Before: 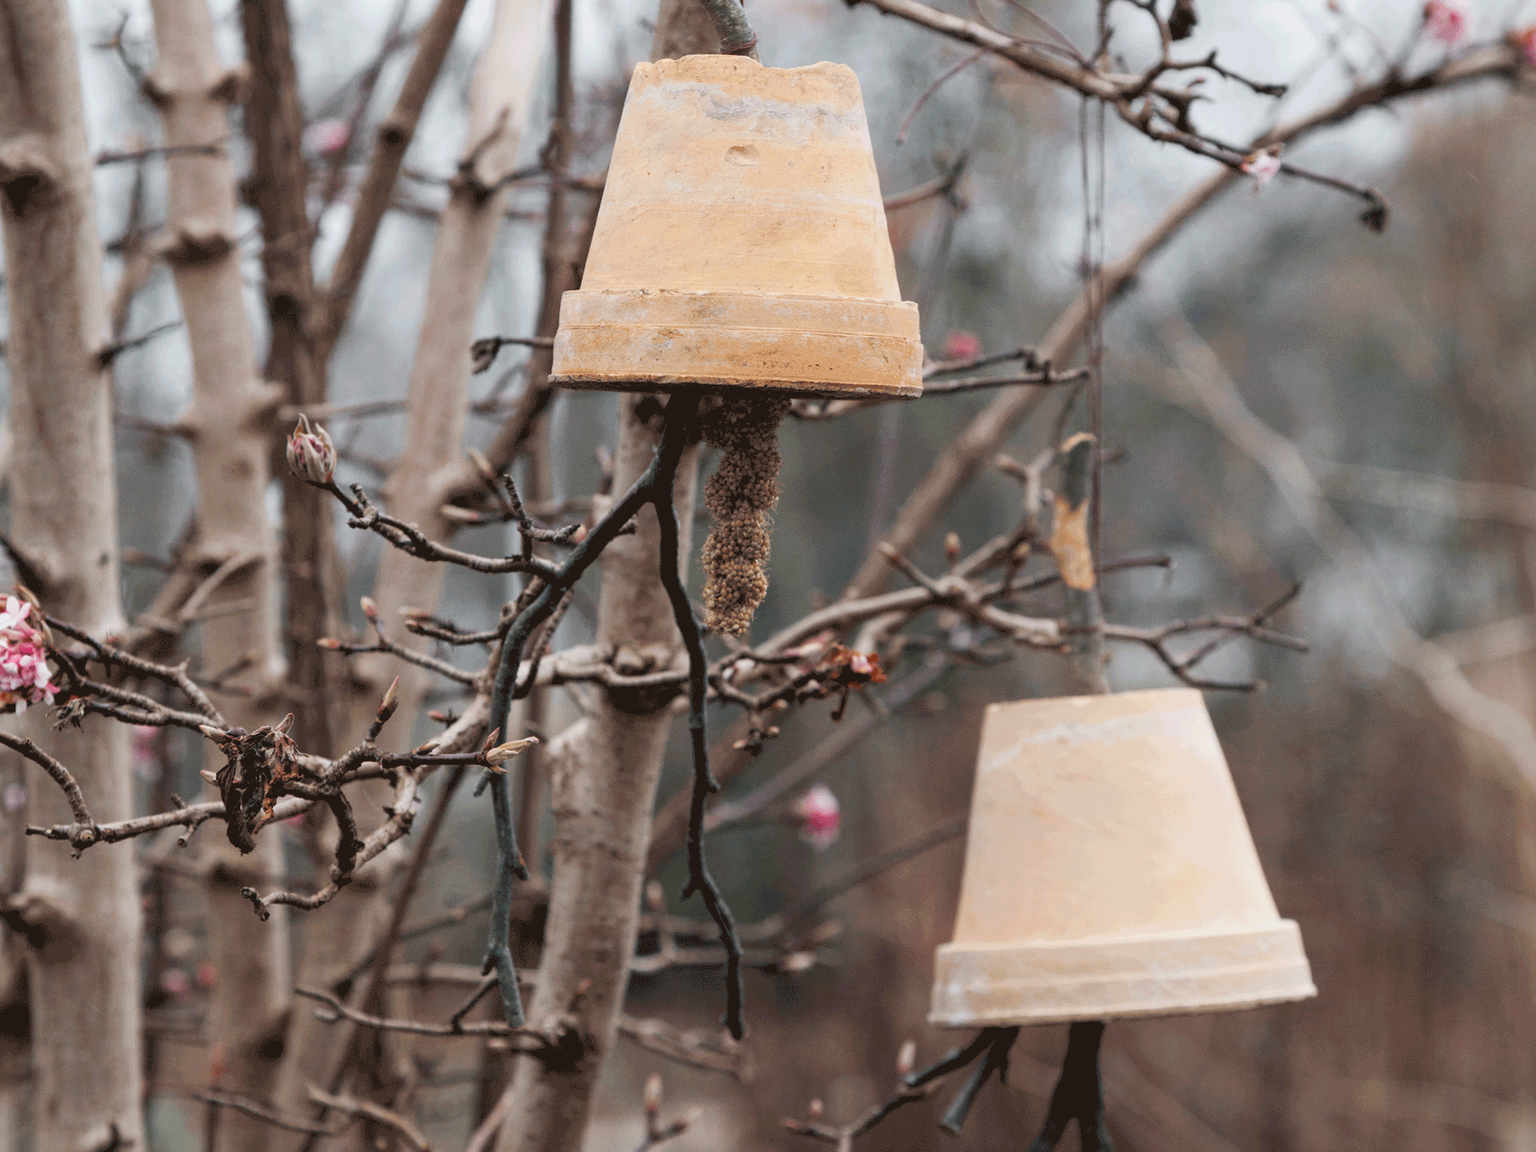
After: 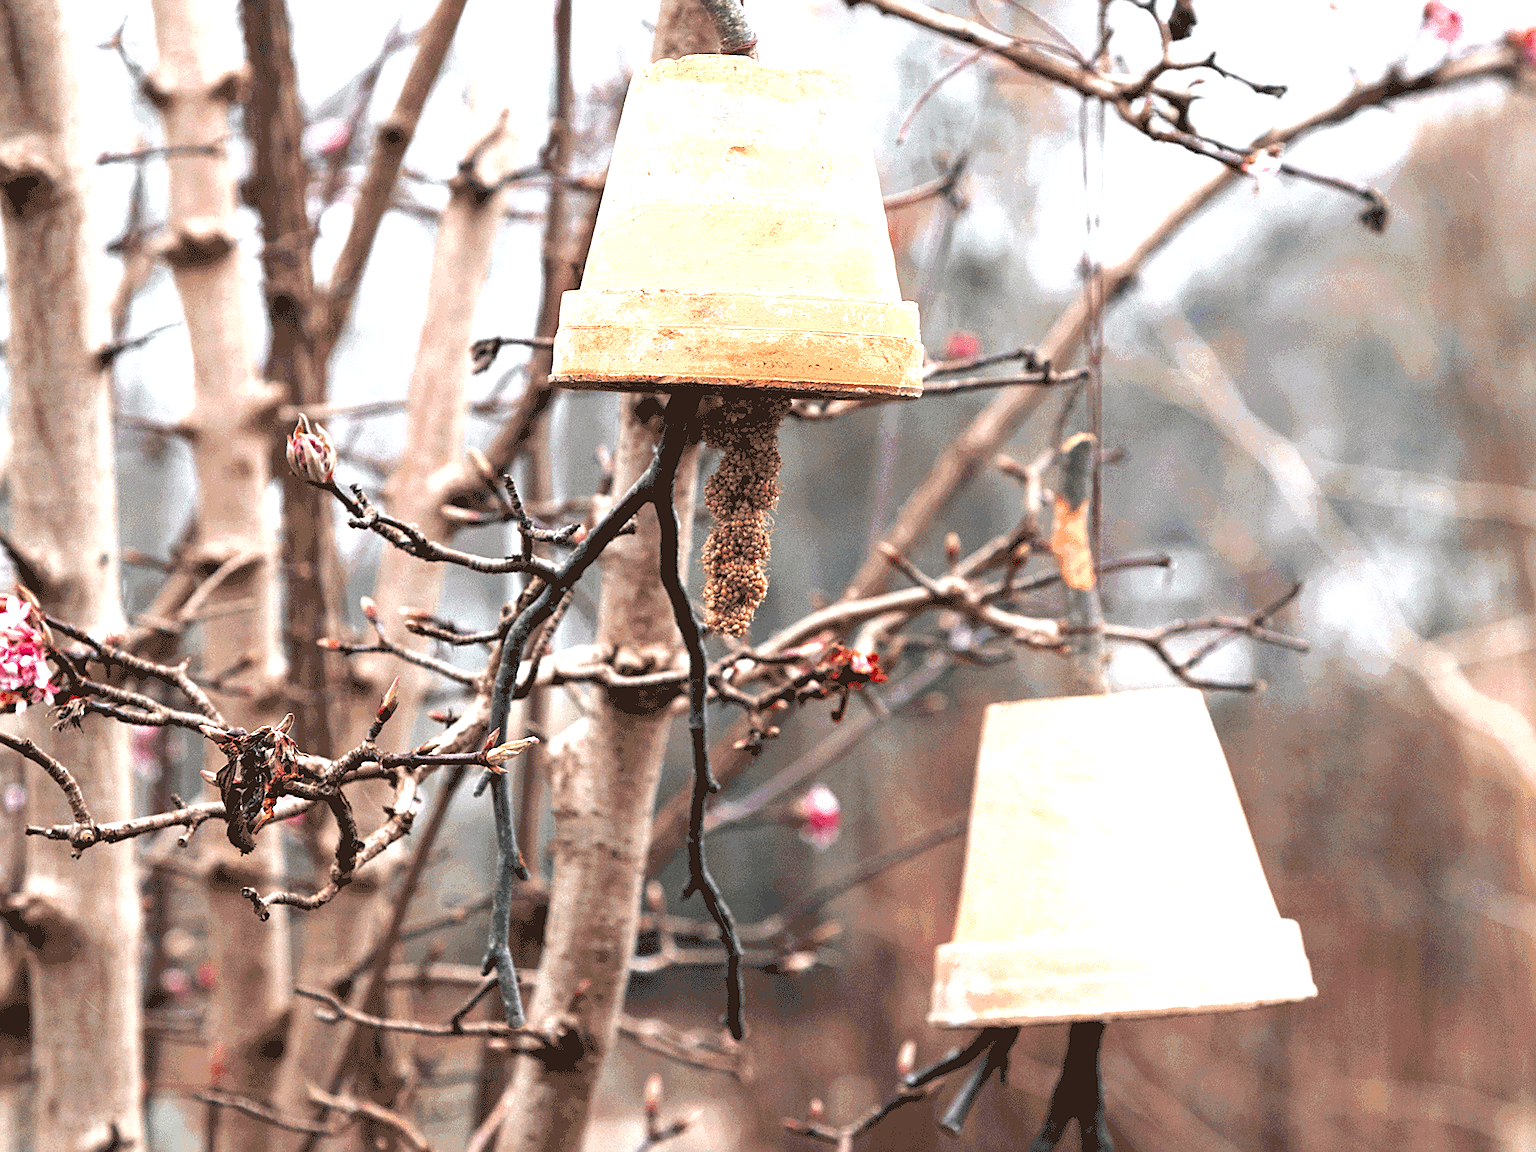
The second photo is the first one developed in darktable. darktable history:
sharpen: on, module defaults
color zones: curves: ch0 [(0, 0.363) (0.128, 0.373) (0.25, 0.5) (0.402, 0.407) (0.521, 0.525) (0.63, 0.559) (0.729, 0.662) (0.867, 0.471)]; ch1 [(0, 0.515) (0.136, 0.618) (0.25, 0.5) (0.378, 0) (0.516, 0) (0.622, 0.593) (0.737, 0.819) (0.87, 0.593)]; ch2 [(0, 0.529) (0.128, 0.471) (0.282, 0.451) (0.386, 0.662) (0.516, 0.525) (0.633, 0.554) (0.75, 0.62) (0.875, 0.441)]
tone equalizer: -8 EV -0.417 EV, -7 EV -0.389 EV, -6 EV -0.333 EV, -5 EV -0.222 EV, -3 EV 0.222 EV, -2 EV 0.333 EV, -1 EV 0.389 EV, +0 EV 0.417 EV, edges refinement/feathering 500, mask exposure compensation -1.57 EV, preserve details no
exposure: black level correction 0, exposure 1.1 EV, compensate exposure bias true, compensate highlight preservation false
